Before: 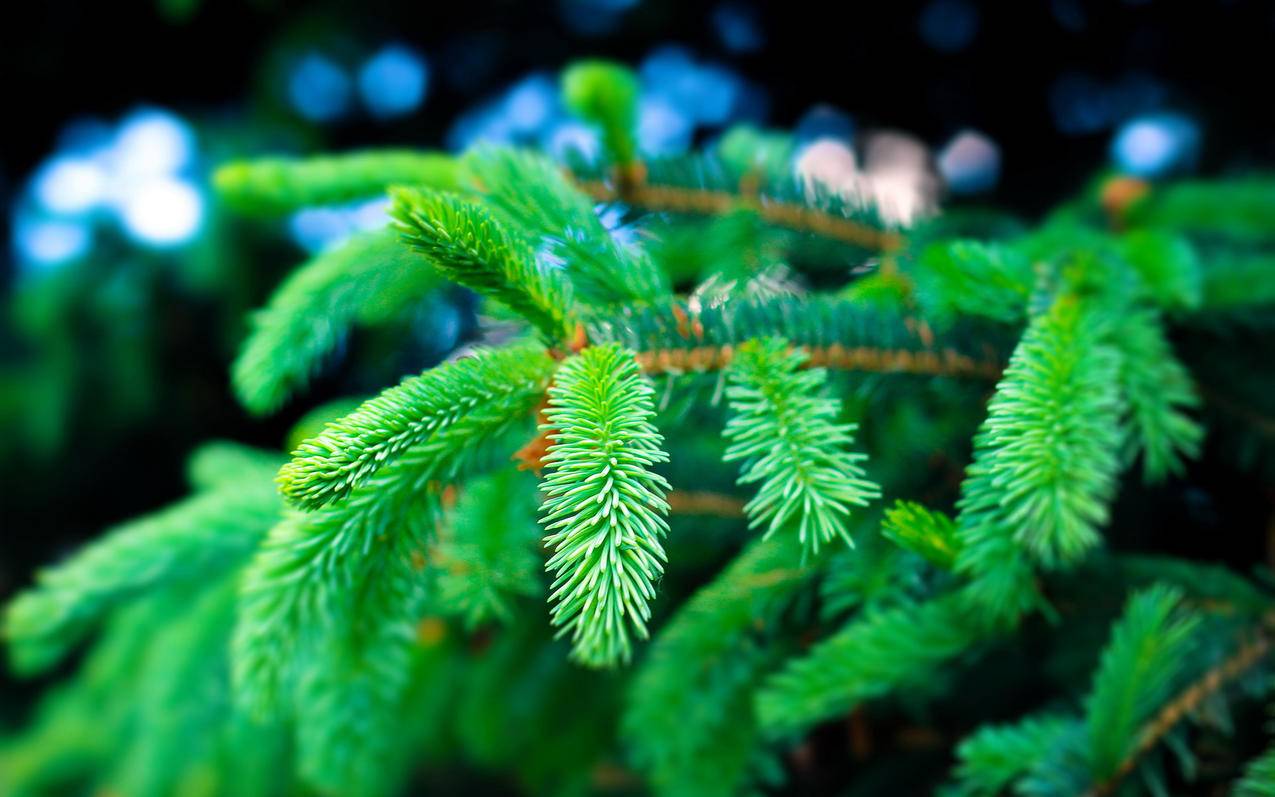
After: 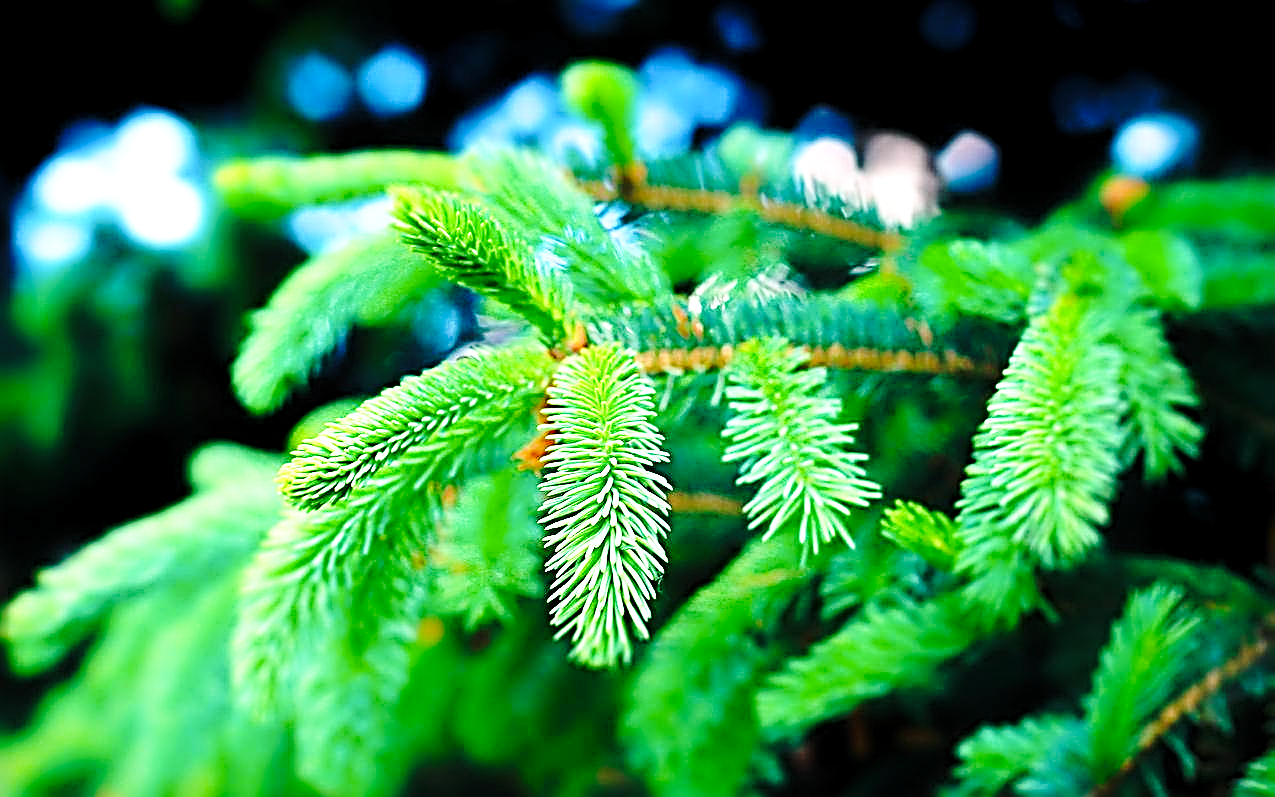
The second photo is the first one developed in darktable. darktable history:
base curve: curves: ch0 [(0, 0) (0.032, 0.037) (0.105, 0.228) (0.435, 0.76) (0.856, 0.983) (1, 1)], preserve colors none
levels: levels [0.016, 0.492, 0.969]
sharpen: radius 3.193, amount 1.726
contrast equalizer: y [[0.5, 0.542, 0.583, 0.625, 0.667, 0.708], [0.5 ×6], [0.5 ×6], [0 ×6], [0 ×6]], mix -0.312
